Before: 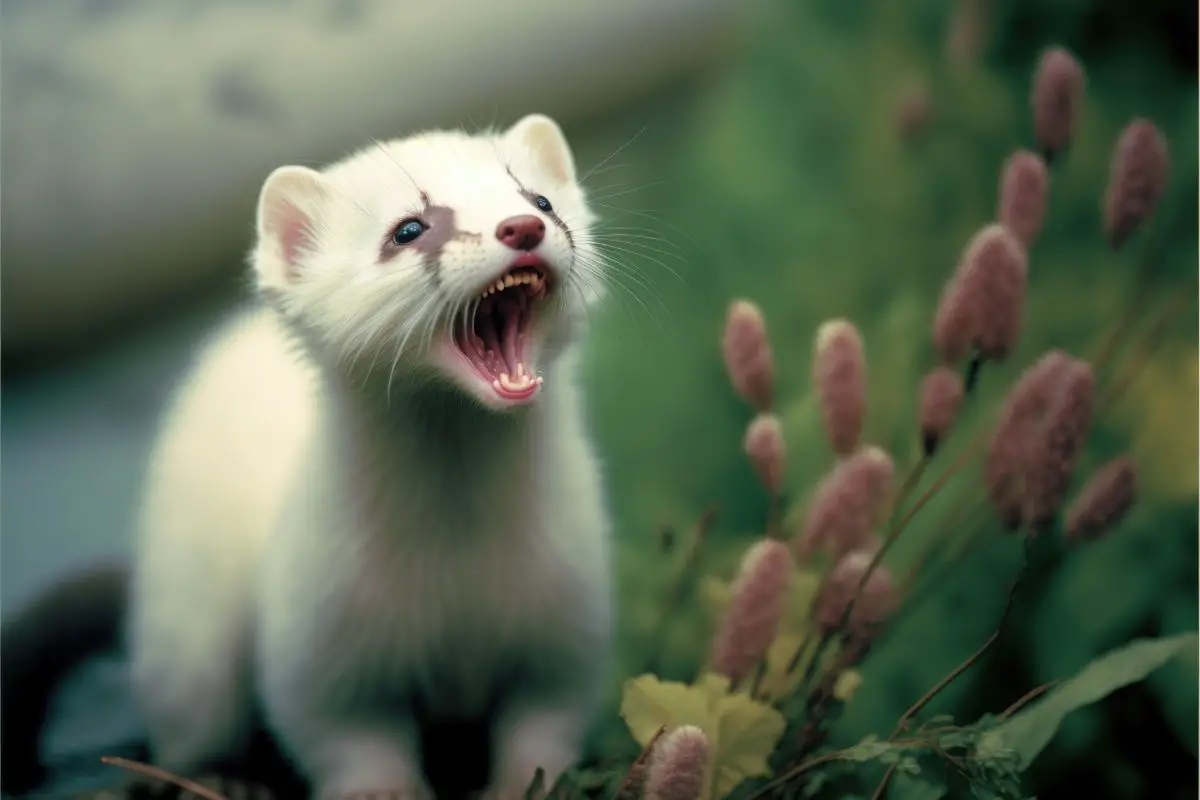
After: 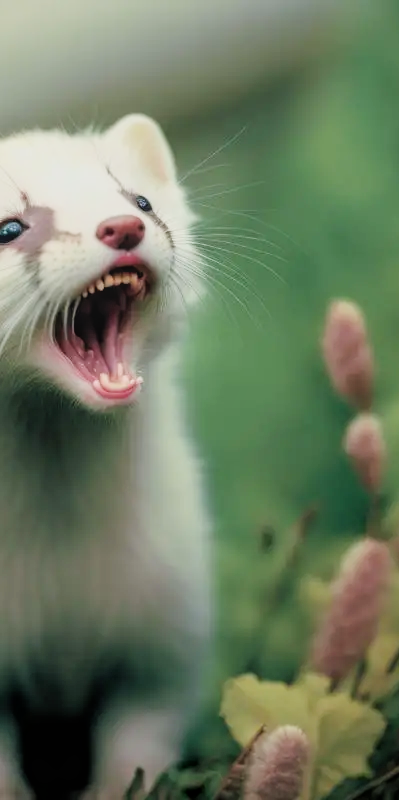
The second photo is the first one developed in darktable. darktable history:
crop: left 33.36%, right 33.36%
filmic rgb: black relative exposure -7.65 EV, white relative exposure 4.56 EV, hardness 3.61
local contrast: detail 110%
exposure: black level correction 0, exposure 0.7 EV, compensate exposure bias true, compensate highlight preservation false
